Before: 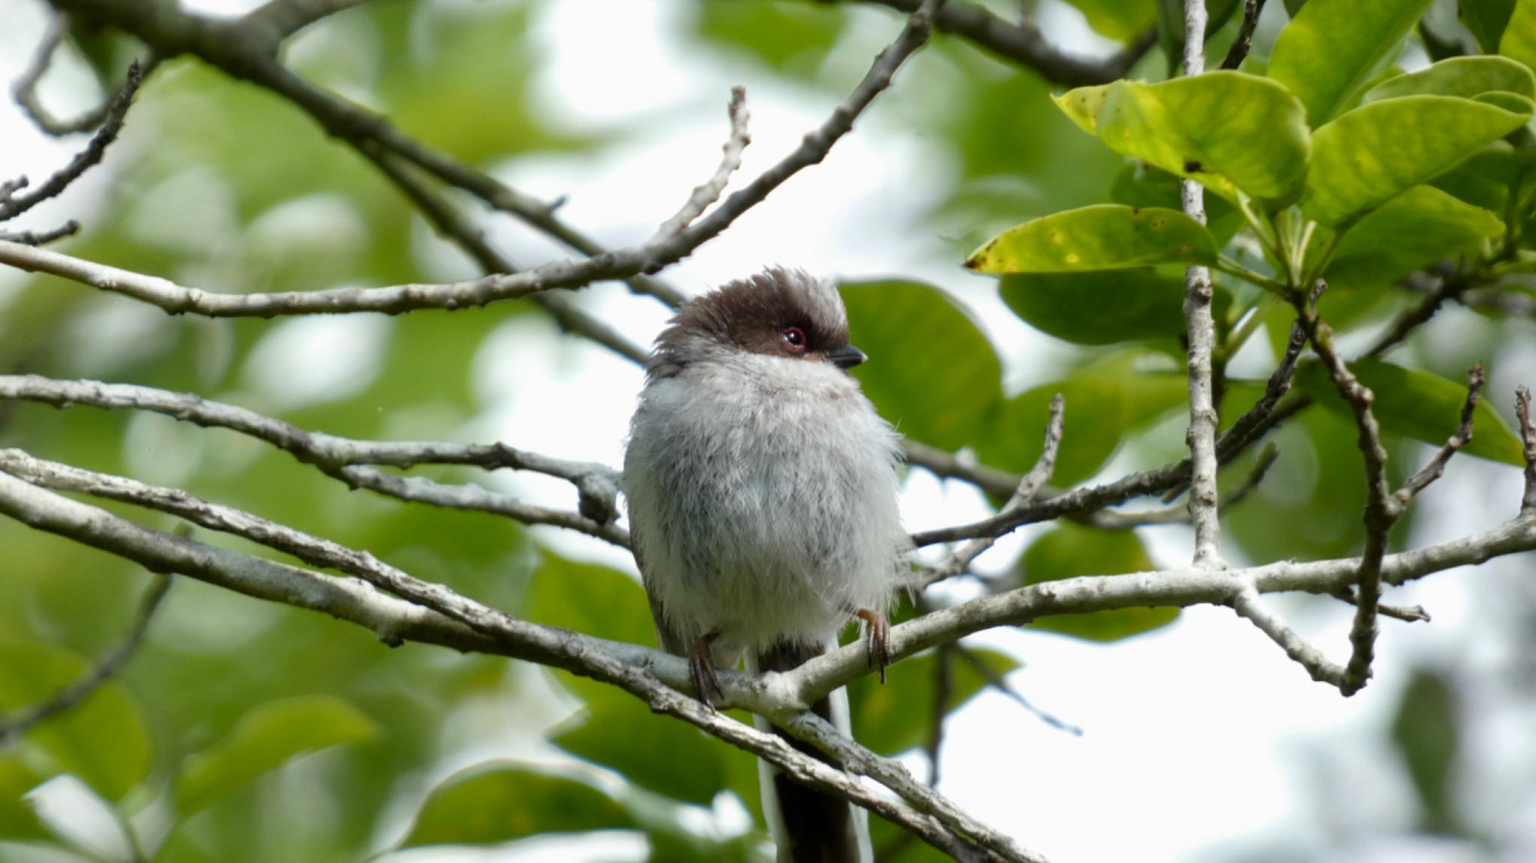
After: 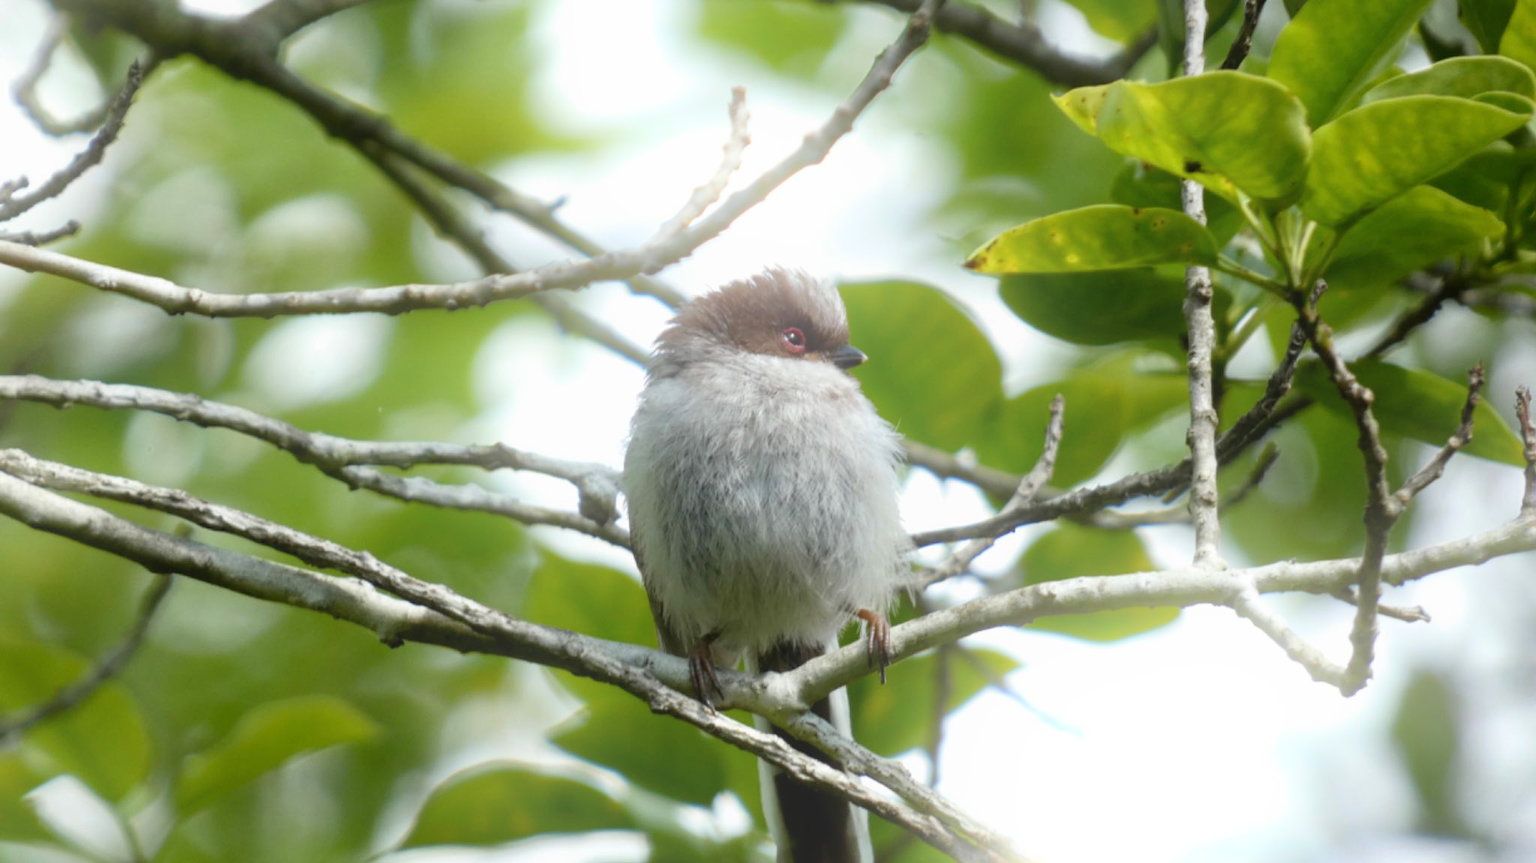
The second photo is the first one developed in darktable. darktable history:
shadows and highlights: shadows 5, soften with gaussian
bloom: on, module defaults
